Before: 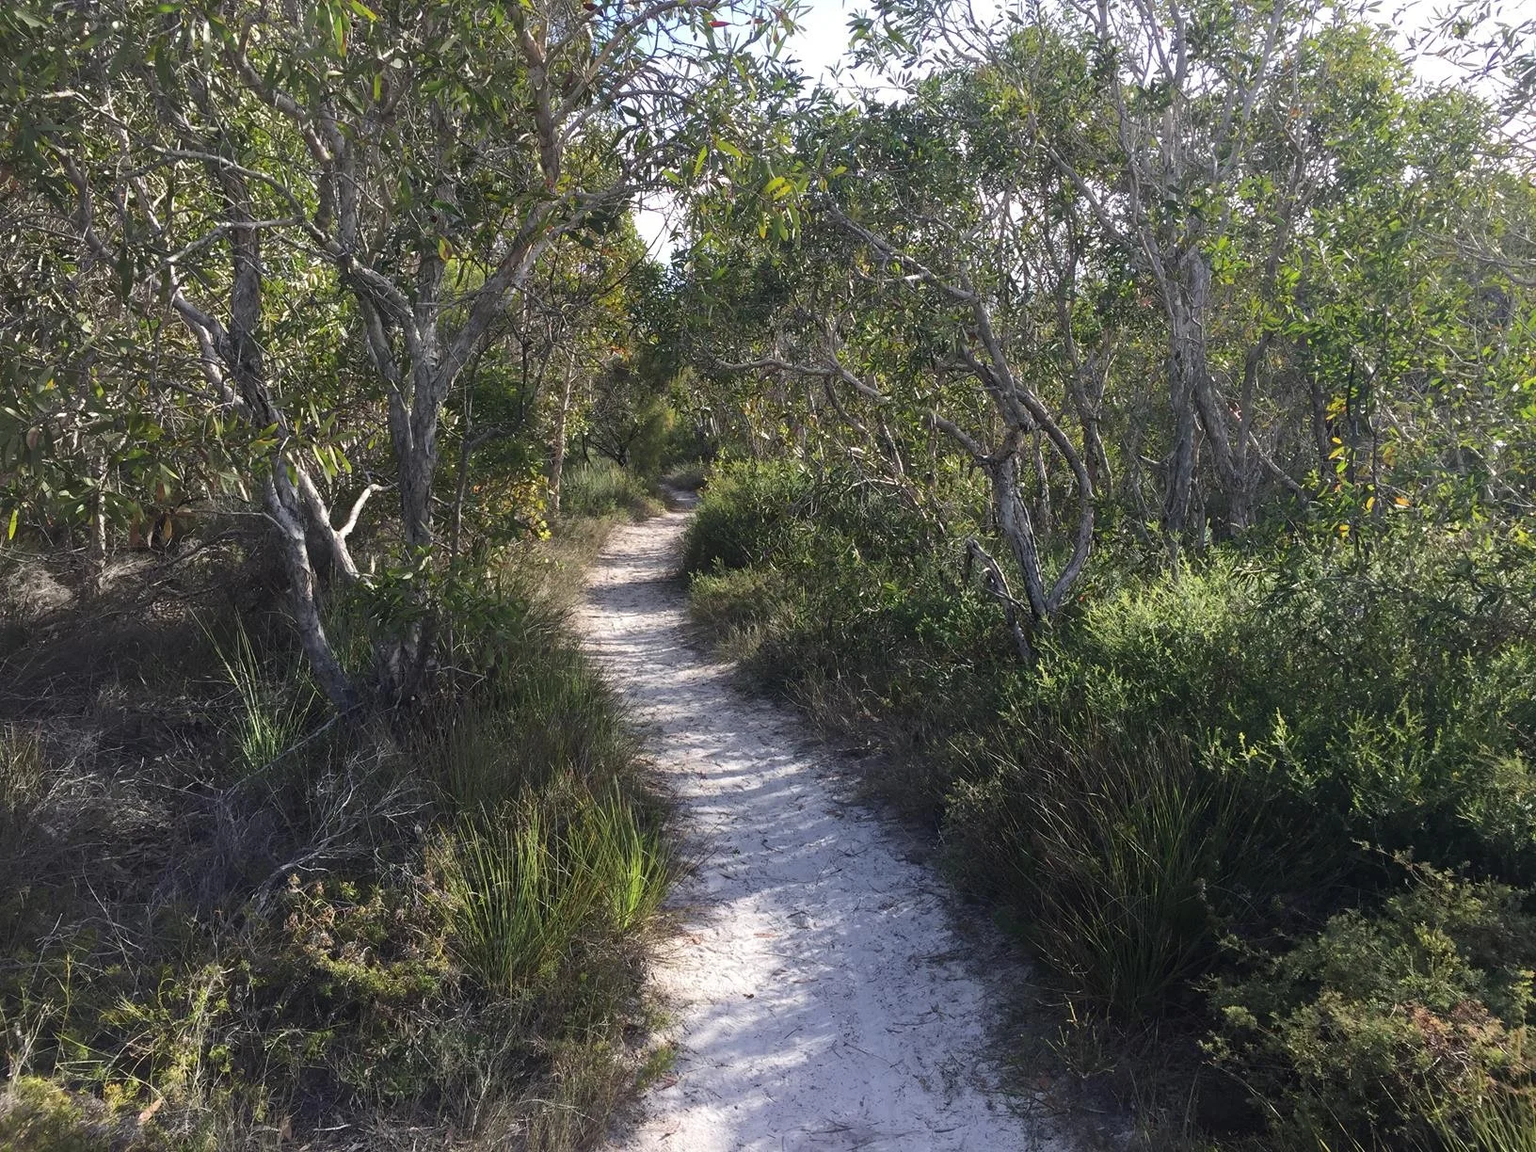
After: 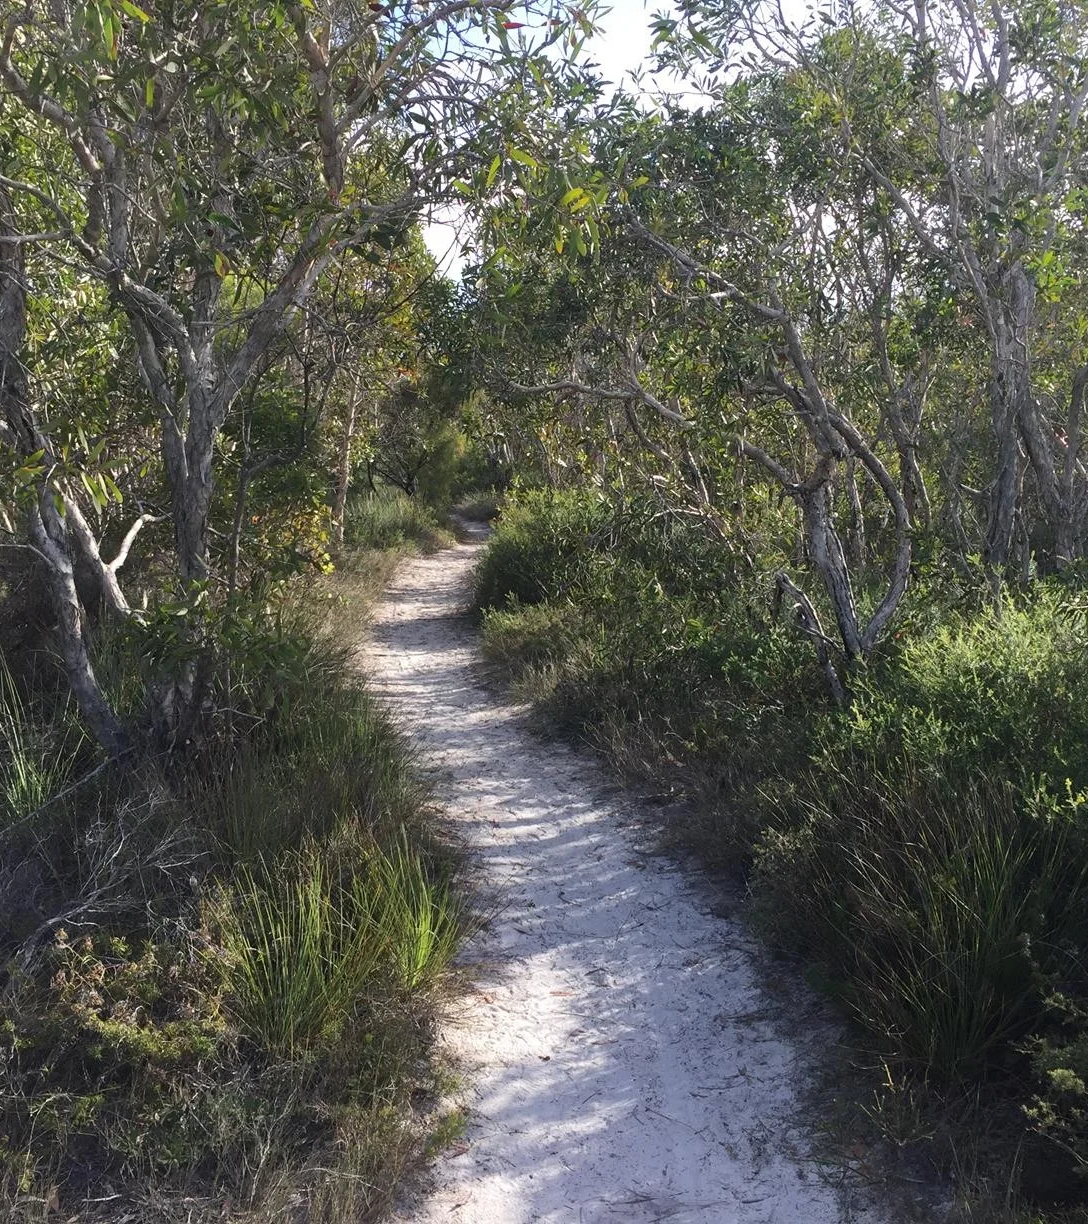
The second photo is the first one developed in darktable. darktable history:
crop and rotate: left 15.409%, right 17.888%
